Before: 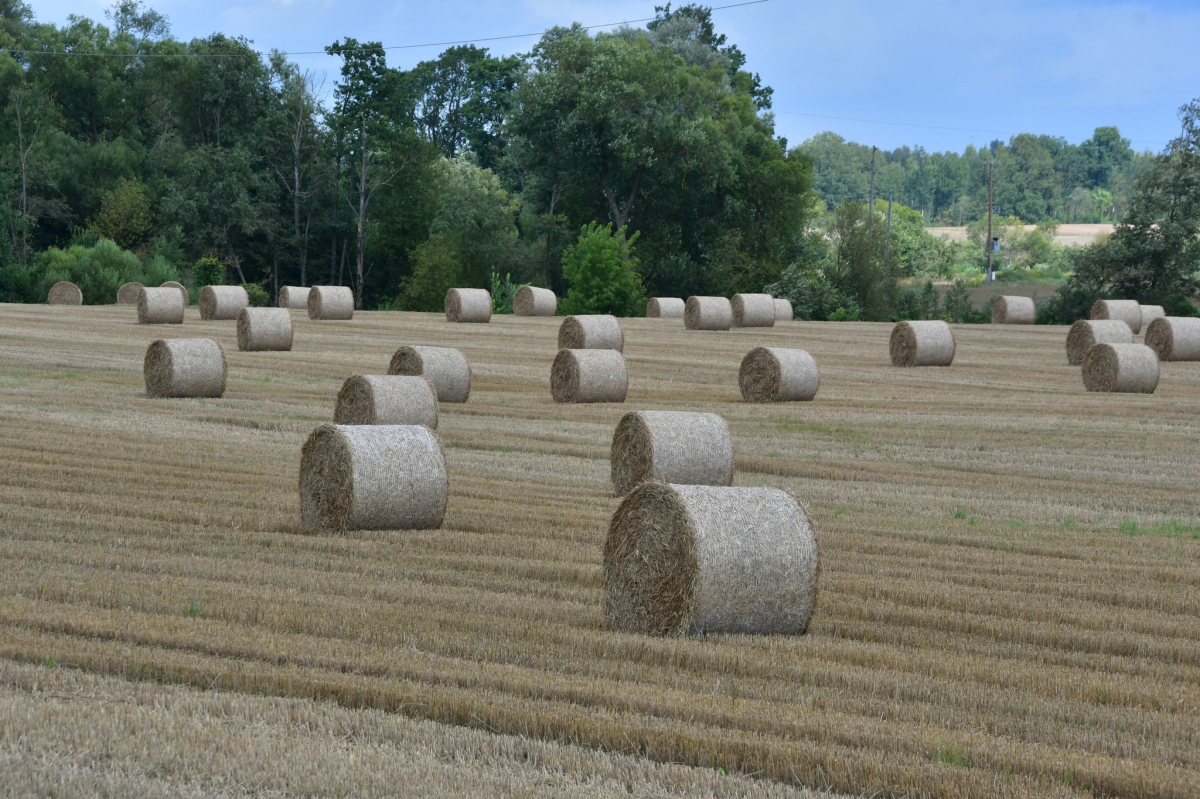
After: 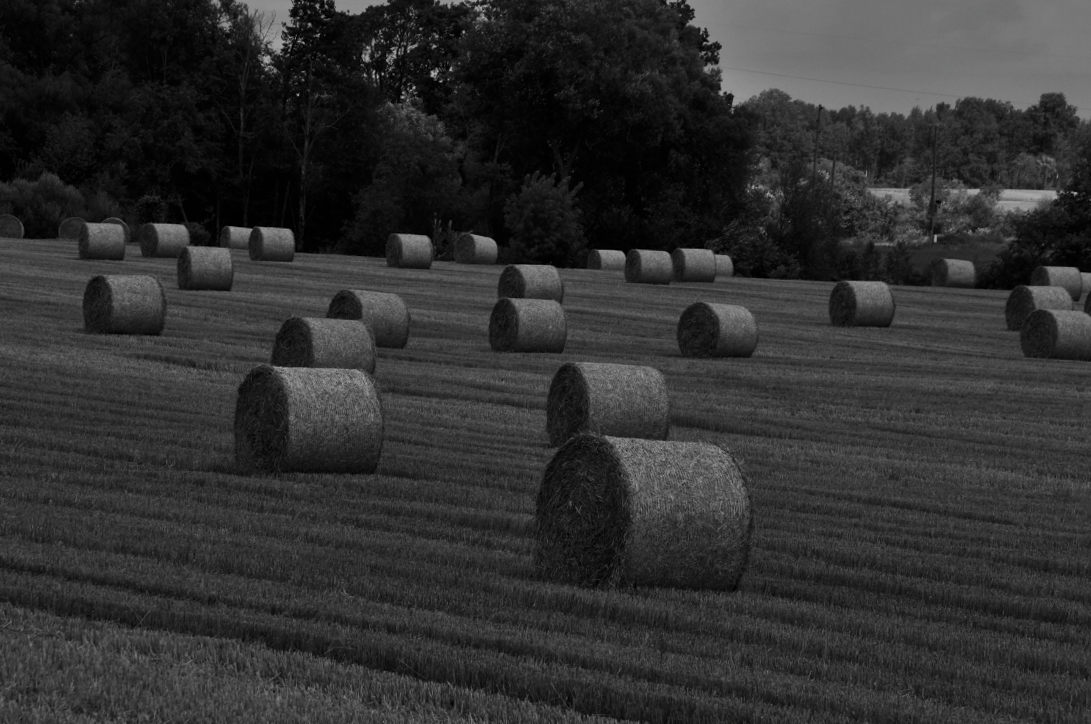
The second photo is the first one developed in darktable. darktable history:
crop and rotate: angle -1.84°, left 3.085%, top 4.289%, right 1.639%, bottom 0.678%
contrast brightness saturation: contrast -0.033, brightness -0.603, saturation -0.995
exposure: black level correction 0.001, exposure -0.123 EV, compensate exposure bias true, compensate highlight preservation false
